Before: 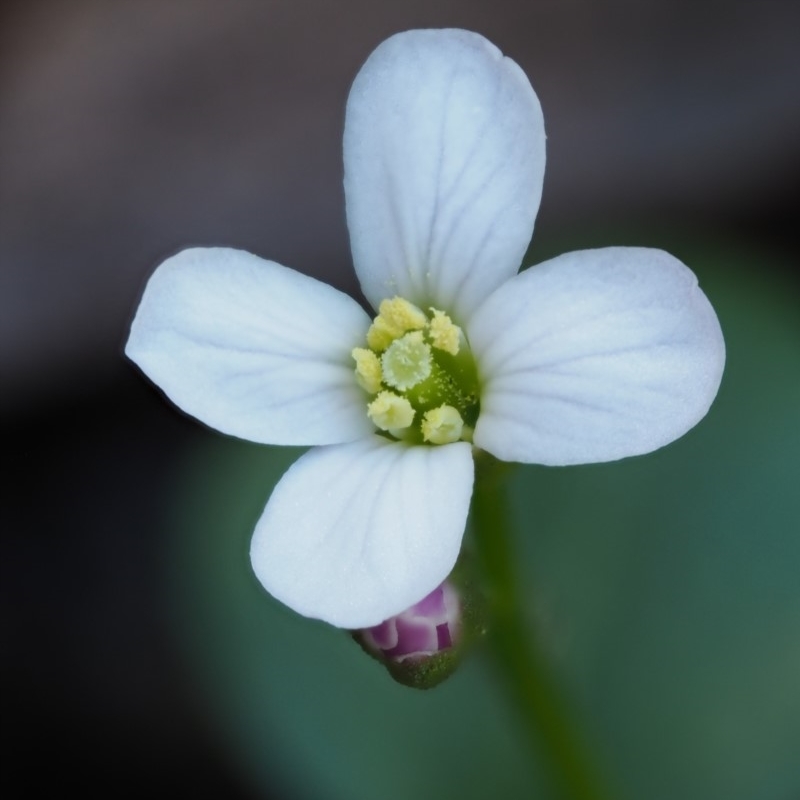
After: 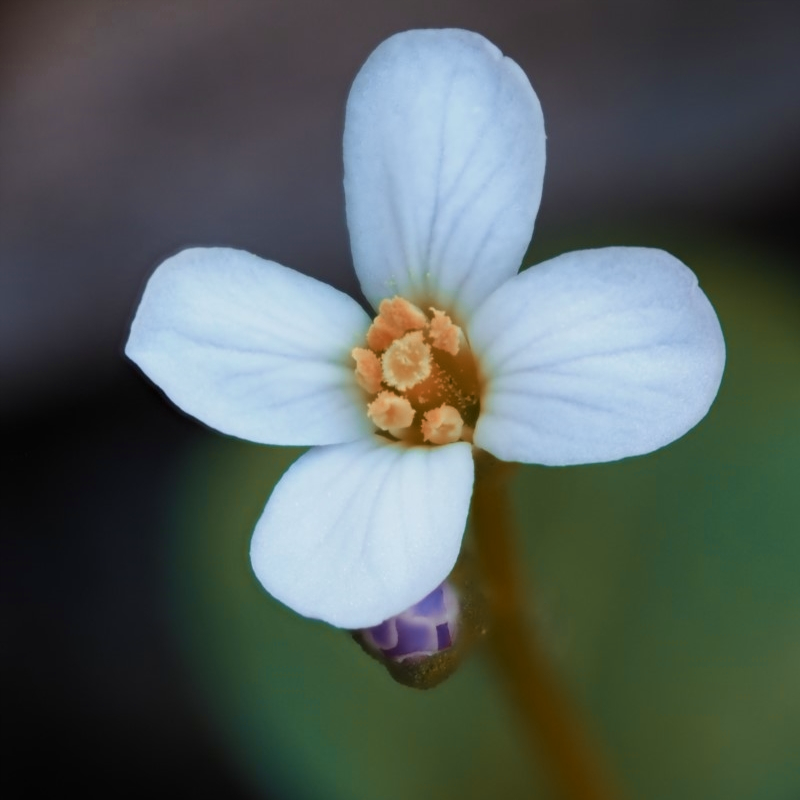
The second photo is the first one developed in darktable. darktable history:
velvia: on, module defaults
color zones: curves: ch0 [(0.006, 0.385) (0.143, 0.563) (0.243, 0.321) (0.352, 0.464) (0.516, 0.456) (0.625, 0.5) (0.75, 0.5) (0.875, 0.5)]; ch1 [(0, 0.5) (0.134, 0.504) (0.246, 0.463) (0.421, 0.515) (0.5, 0.56) (0.625, 0.5) (0.75, 0.5) (0.875, 0.5)]; ch2 [(0, 0.5) (0.131, 0.426) (0.307, 0.289) (0.38, 0.188) (0.513, 0.216) (0.625, 0.548) (0.75, 0.468) (0.838, 0.396) (0.971, 0.311)]
